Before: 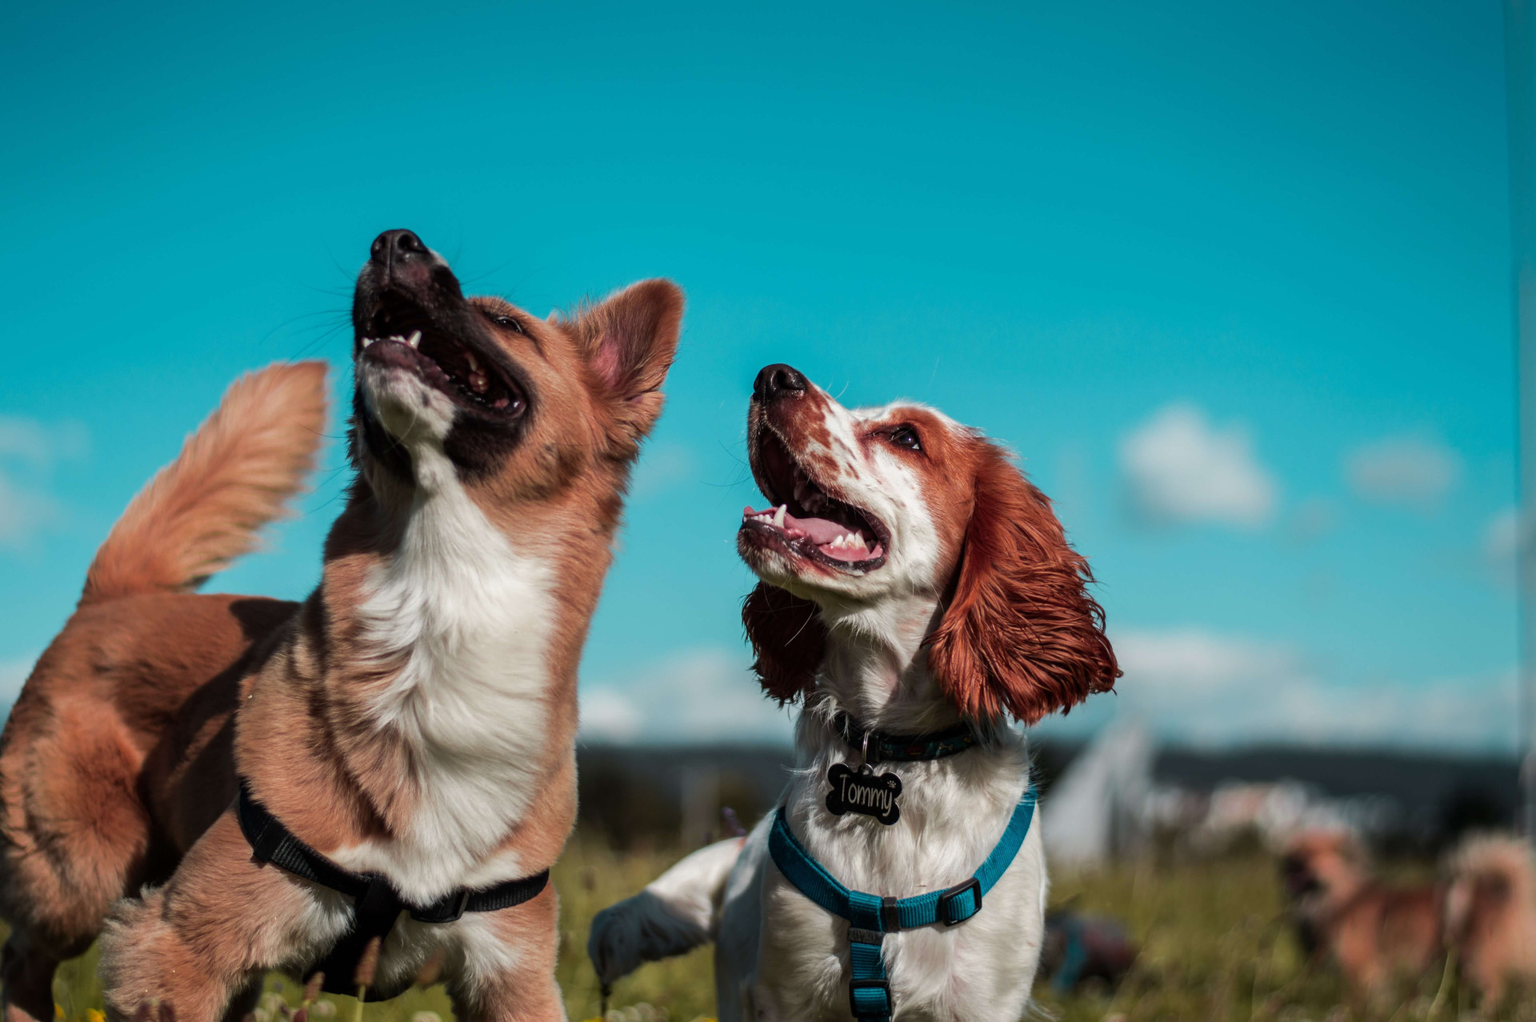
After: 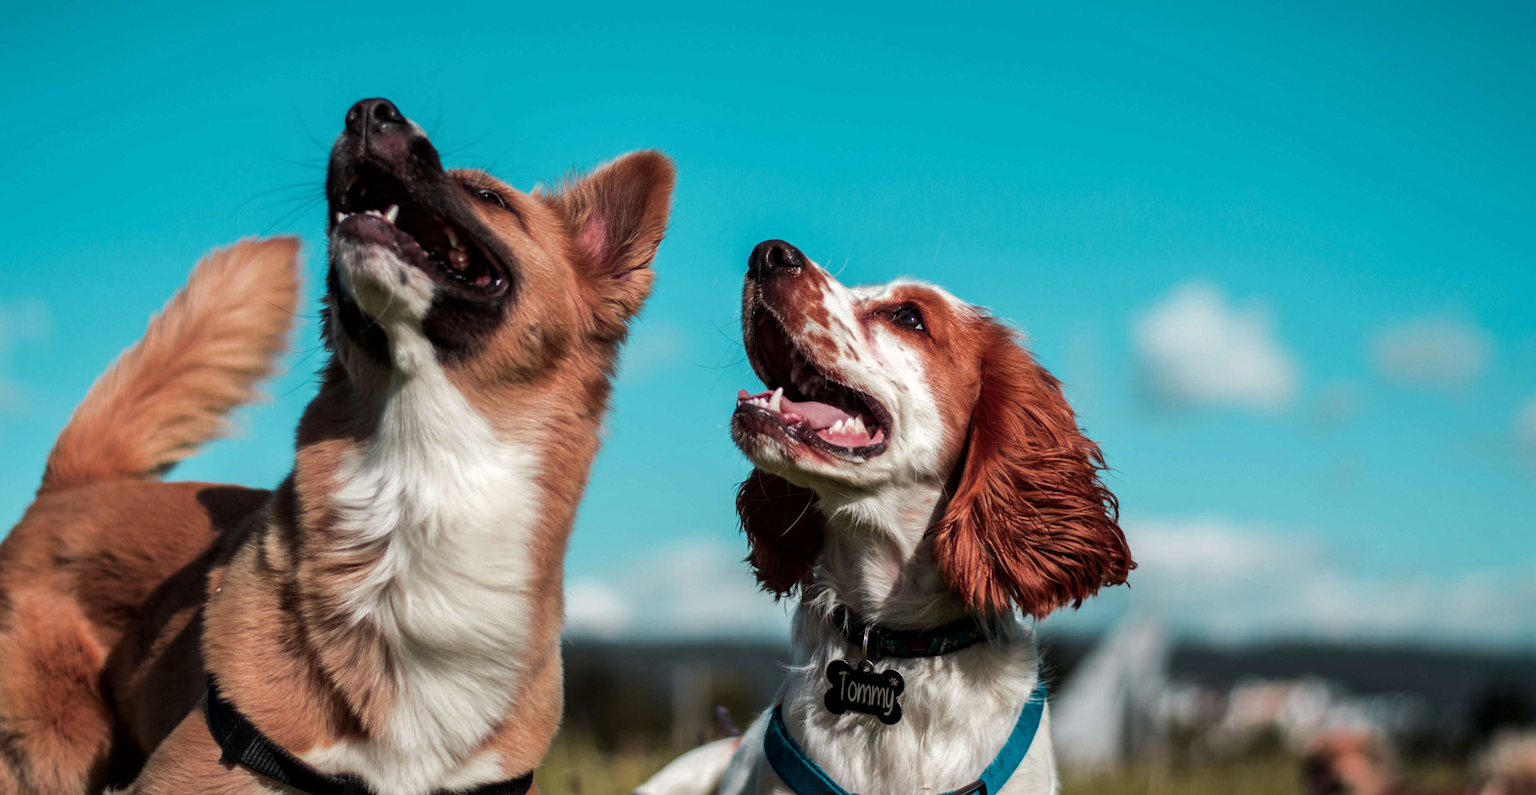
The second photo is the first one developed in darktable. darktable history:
exposure: exposure 0.131 EV, compensate highlight preservation false
crop and rotate: left 2.781%, top 13.337%, right 2.116%, bottom 12.618%
local contrast: mode bilateral grid, contrast 21, coarseness 49, detail 119%, midtone range 0.2
